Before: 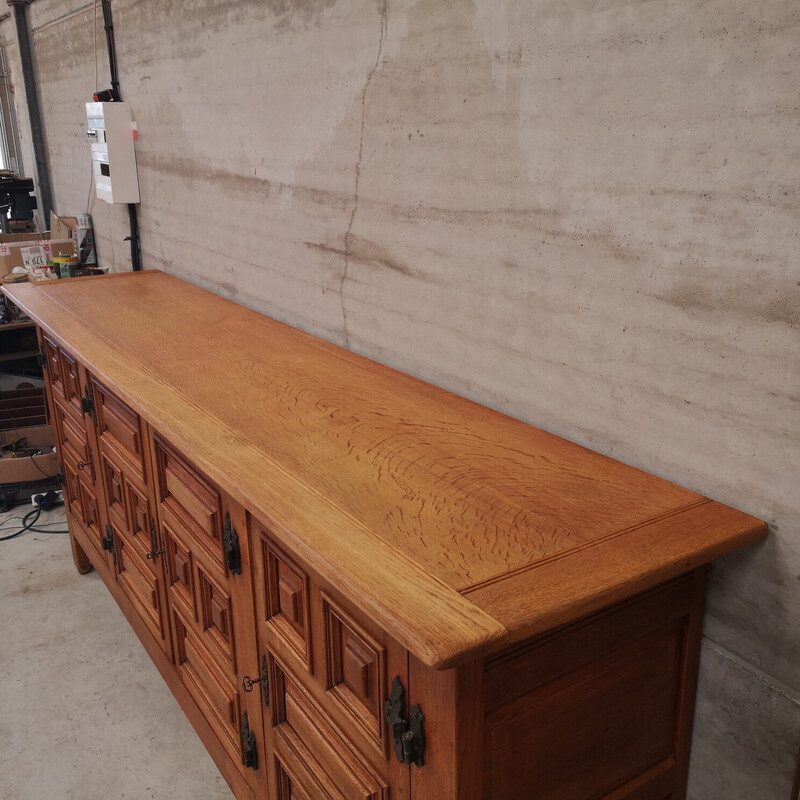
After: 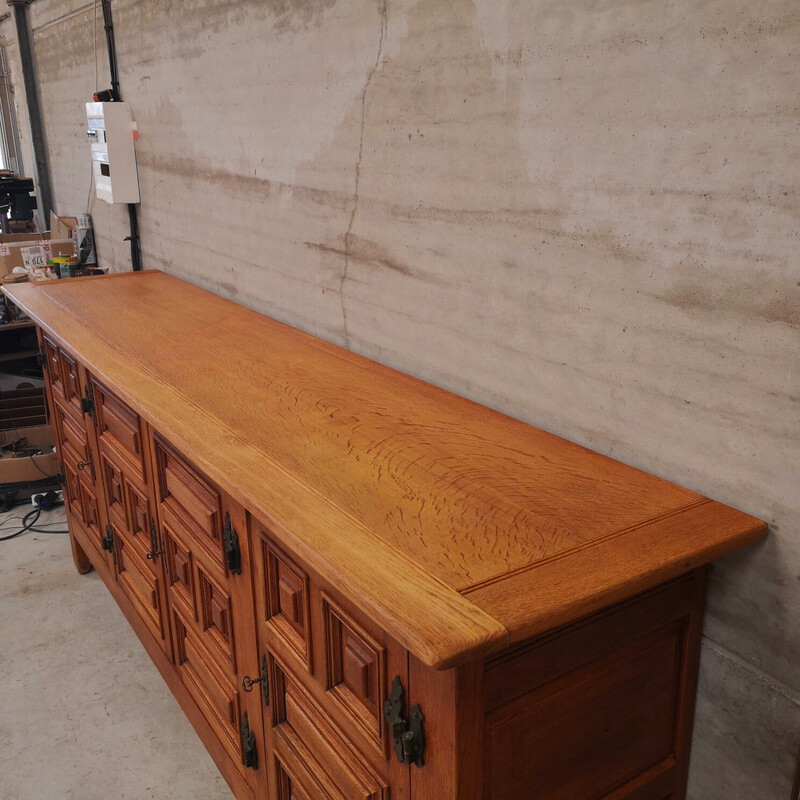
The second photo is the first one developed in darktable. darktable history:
color zones: curves: ch0 [(0, 0.278) (0.143, 0.5) (0.286, 0.5) (0.429, 0.5) (0.571, 0.5) (0.714, 0.5) (0.857, 0.5) (1, 0.5)]; ch1 [(0, 1) (0.143, 0.165) (0.286, 0) (0.429, 0) (0.571, 0) (0.714, 0) (0.857, 0.5) (1, 0.5)]; ch2 [(0, 0.508) (0.143, 0.5) (0.286, 0.5) (0.429, 0.5) (0.571, 0.5) (0.714, 0.5) (0.857, 0.5) (1, 0.5)], mix -122.62%
